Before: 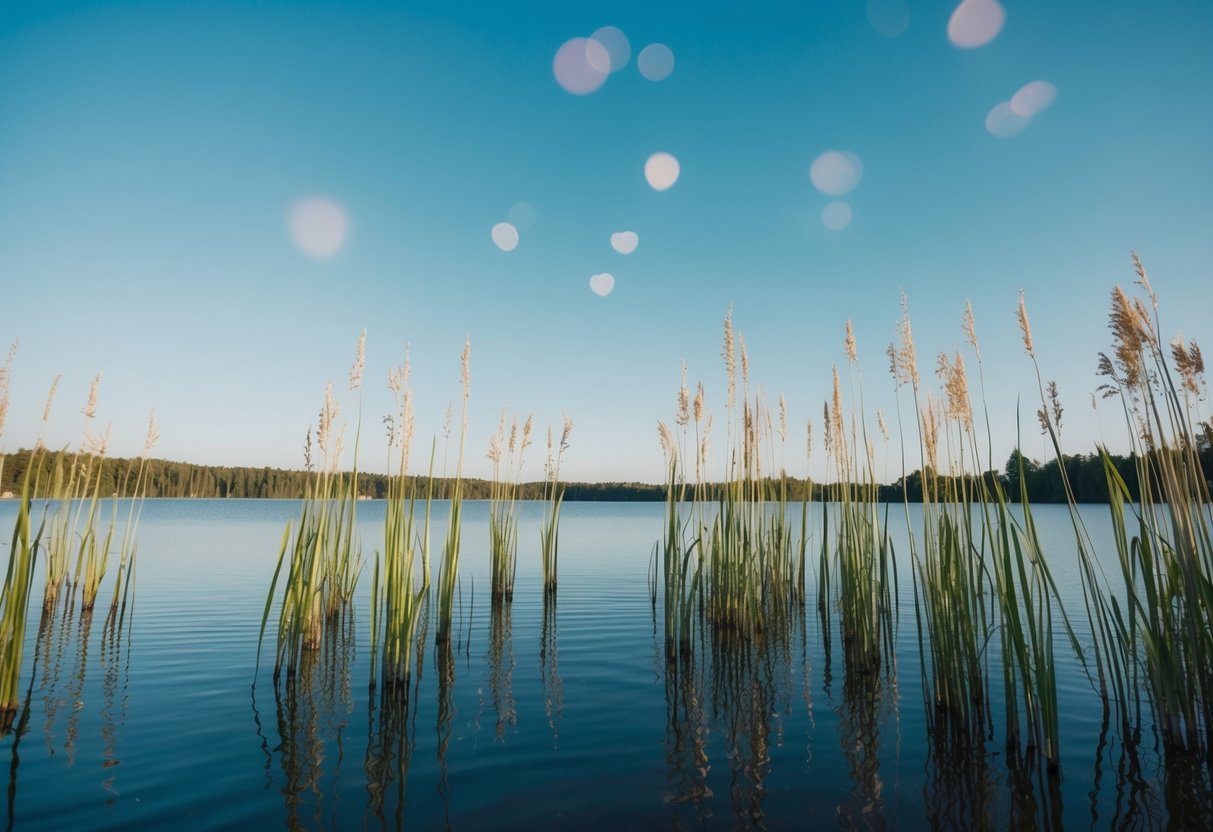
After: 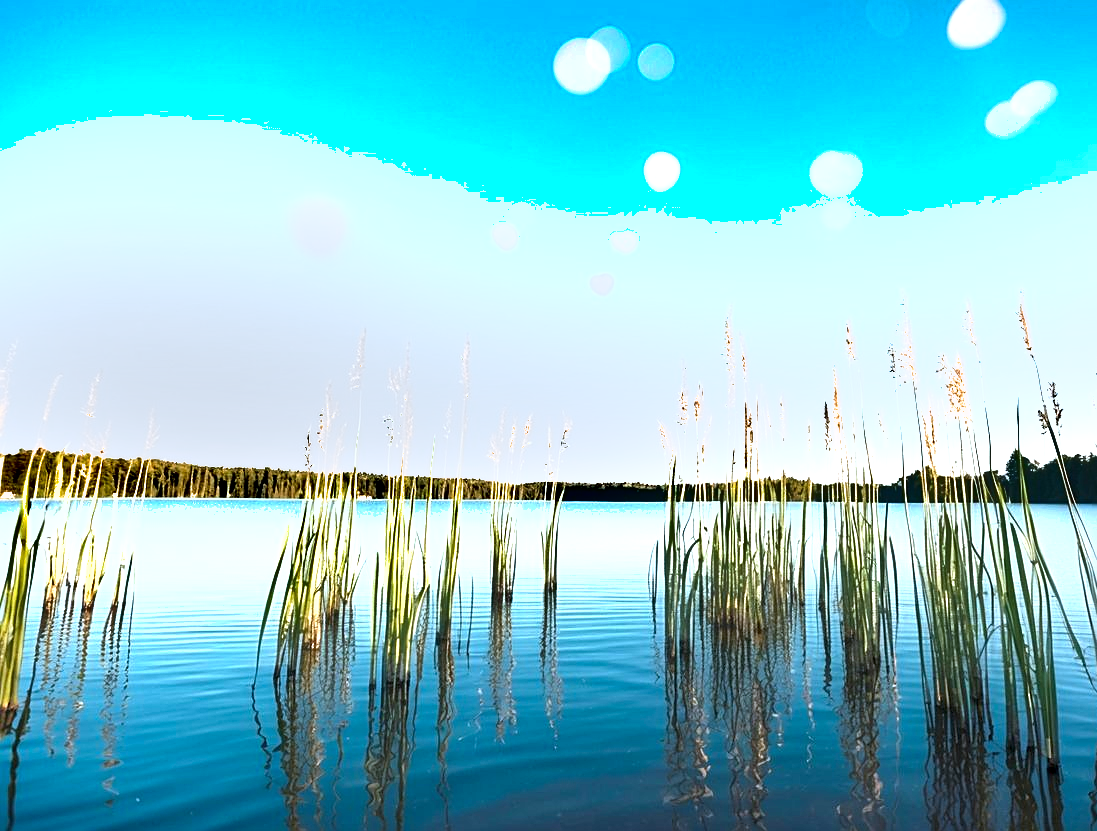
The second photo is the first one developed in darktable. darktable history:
crop: right 9.522%, bottom 0.038%
color correction: highlights a* -0.86, highlights b* -9.21
exposure: black level correction 0.001, exposure 1.713 EV, compensate exposure bias true, compensate highlight preservation false
shadows and highlights: soften with gaussian
sharpen: on, module defaults
